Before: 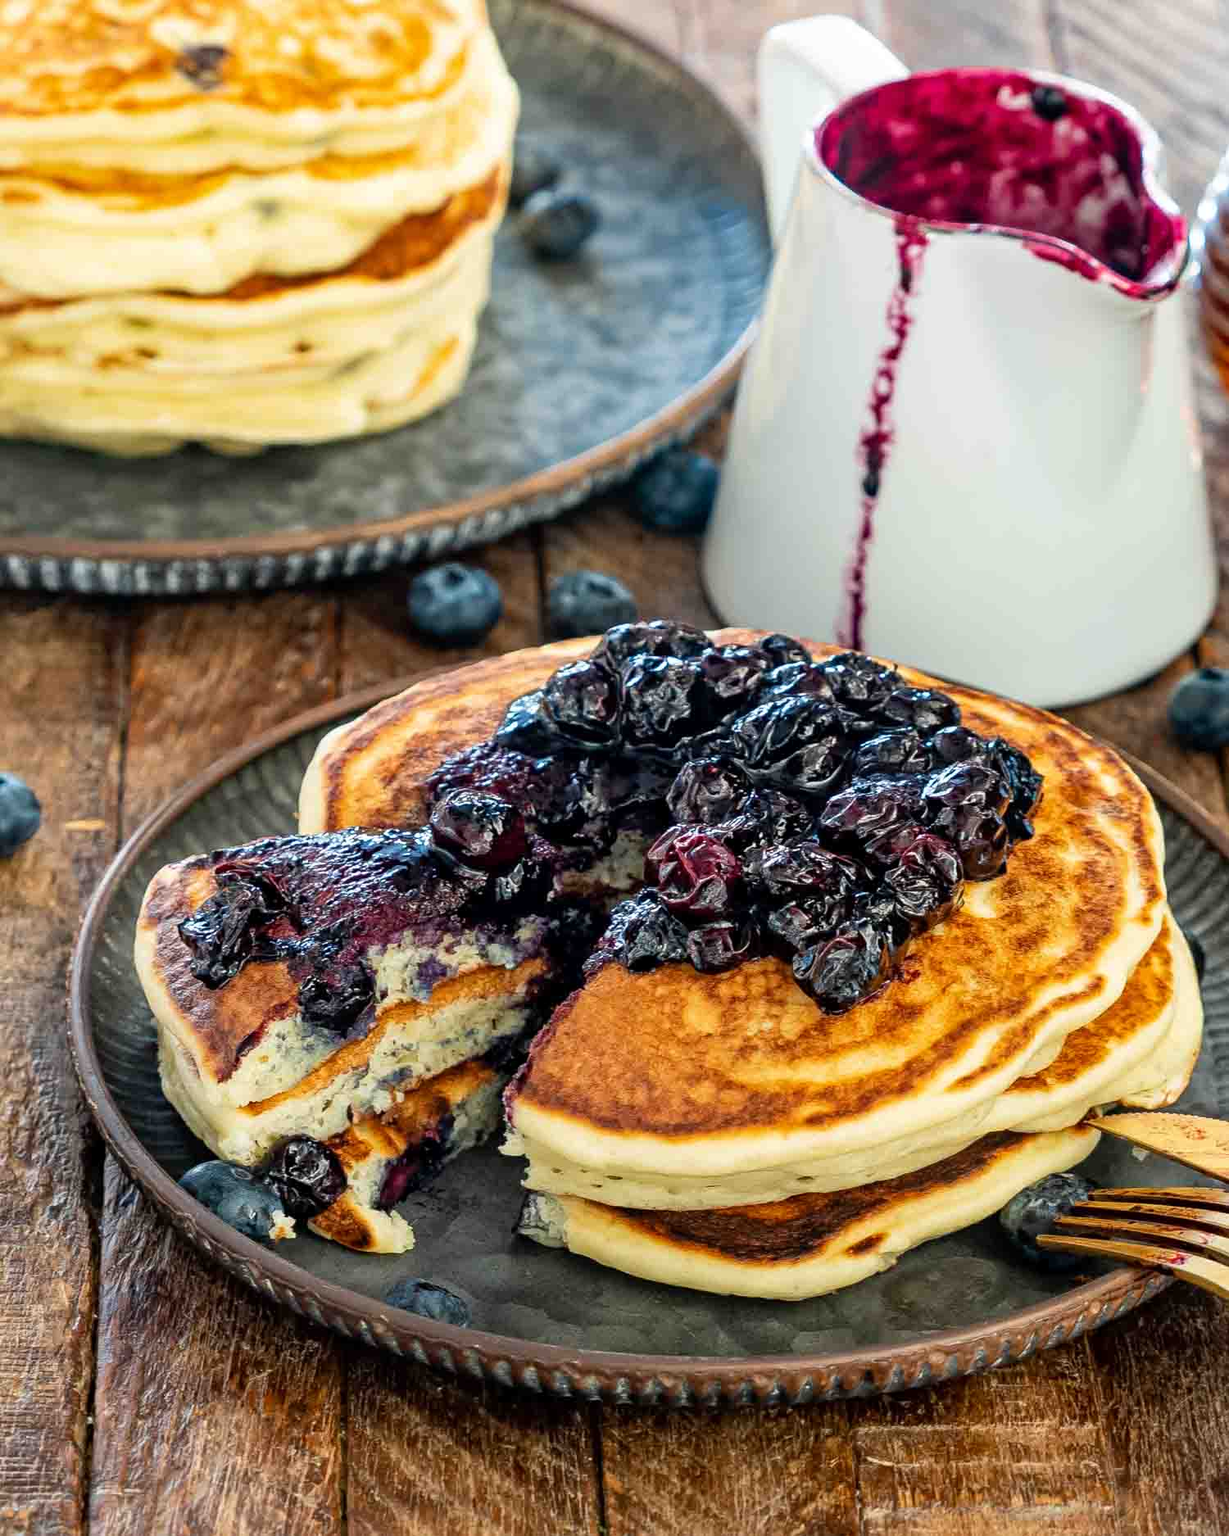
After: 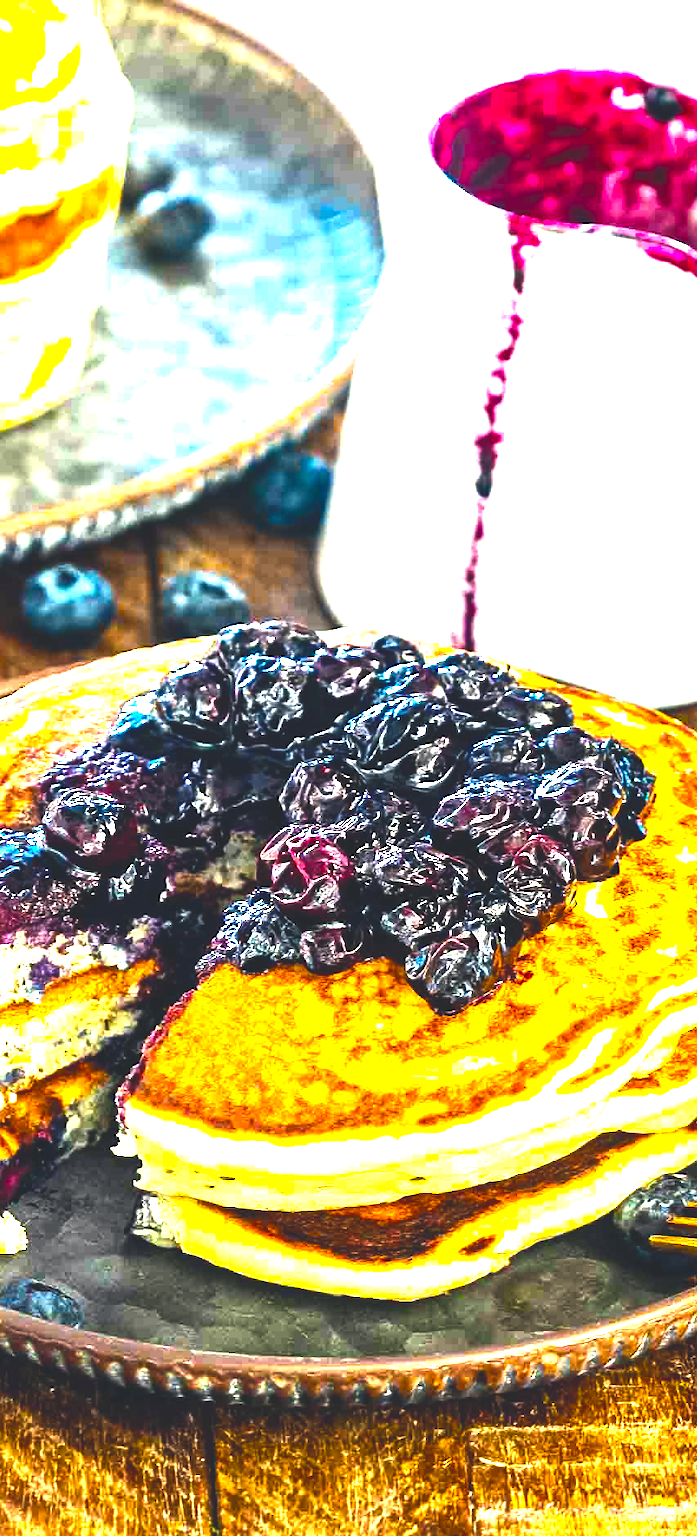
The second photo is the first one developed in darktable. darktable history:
color correction: highlights a* 0.409, highlights b* 2.71, shadows a* -1.13, shadows b* -4.8
color balance rgb: global offset › luminance 1.968%, linear chroma grading › global chroma 9.855%, perceptual saturation grading › global saturation 34.701%, perceptual saturation grading › highlights -29.952%, perceptual saturation grading › shadows 35.303%, perceptual brilliance grading › global brilliance 30.044%, perceptual brilliance grading › highlights 49.598%, perceptual brilliance grading › mid-tones 51.094%, perceptual brilliance grading › shadows -21.345%, global vibrance 20%
crop: left 31.555%, top 0.018%, right 11.691%
